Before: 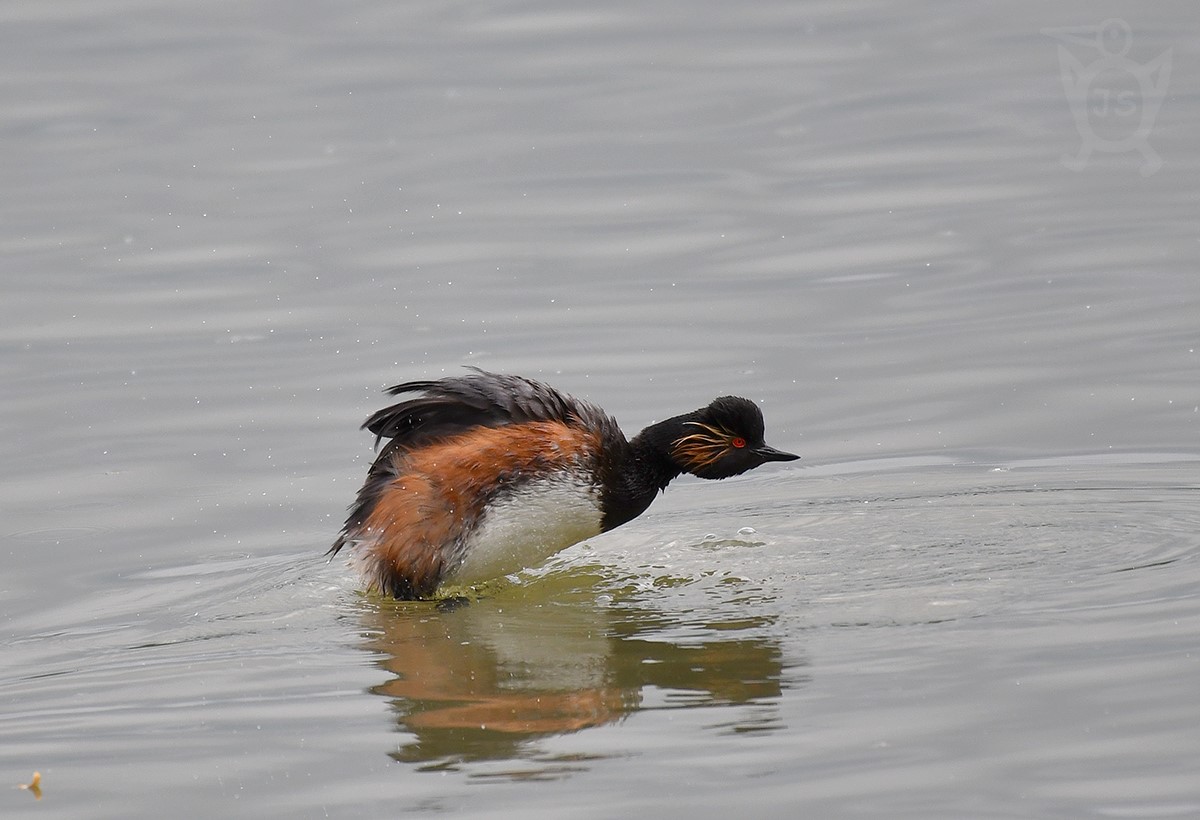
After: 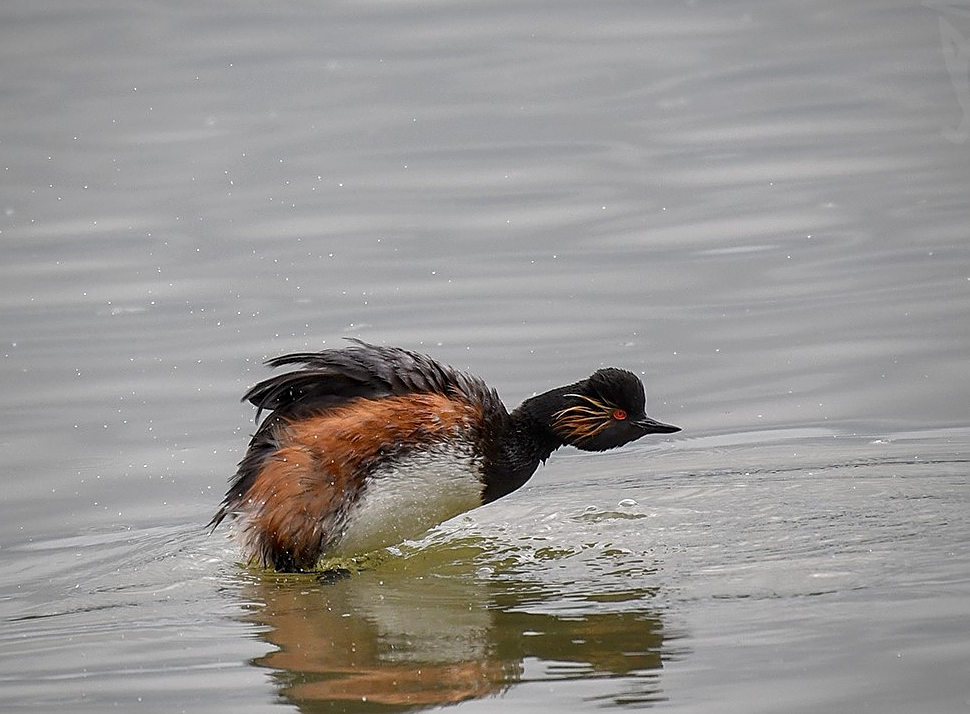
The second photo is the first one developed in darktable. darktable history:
local contrast: detail 130%
sharpen: on, module defaults
vignetting: fall-off start 71.45%, brightness -0.283
crop: left 9.959%, top 3.536%, right 9.162%, bottom 9.384%
